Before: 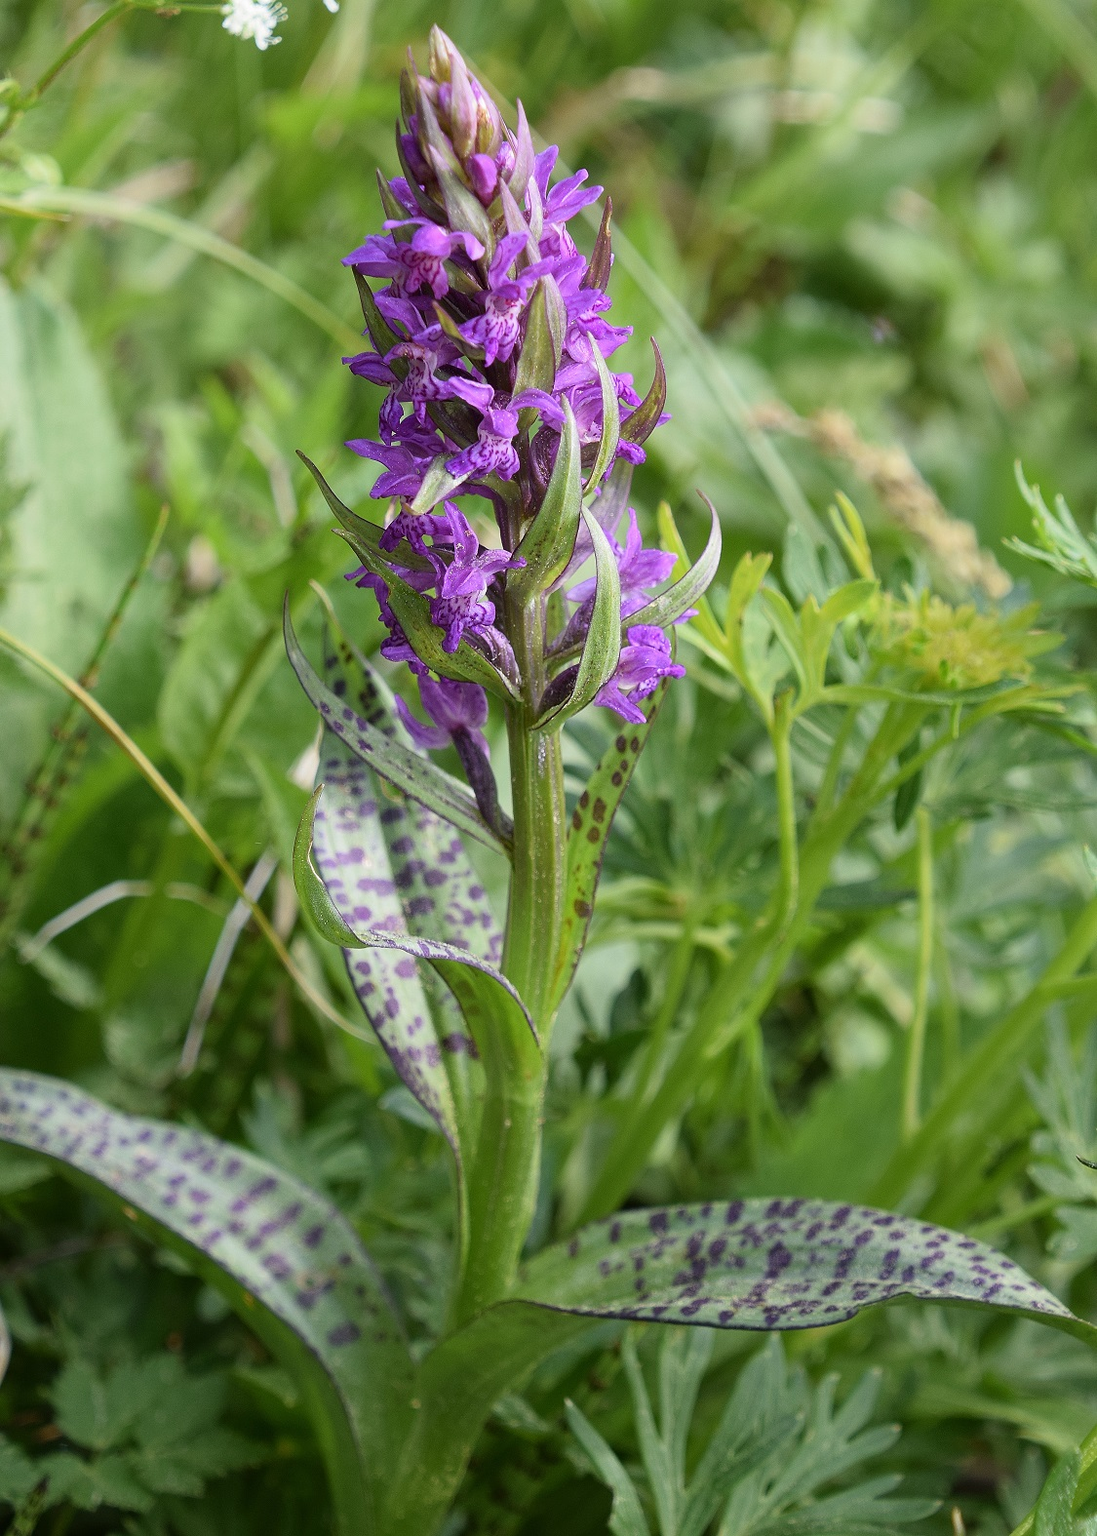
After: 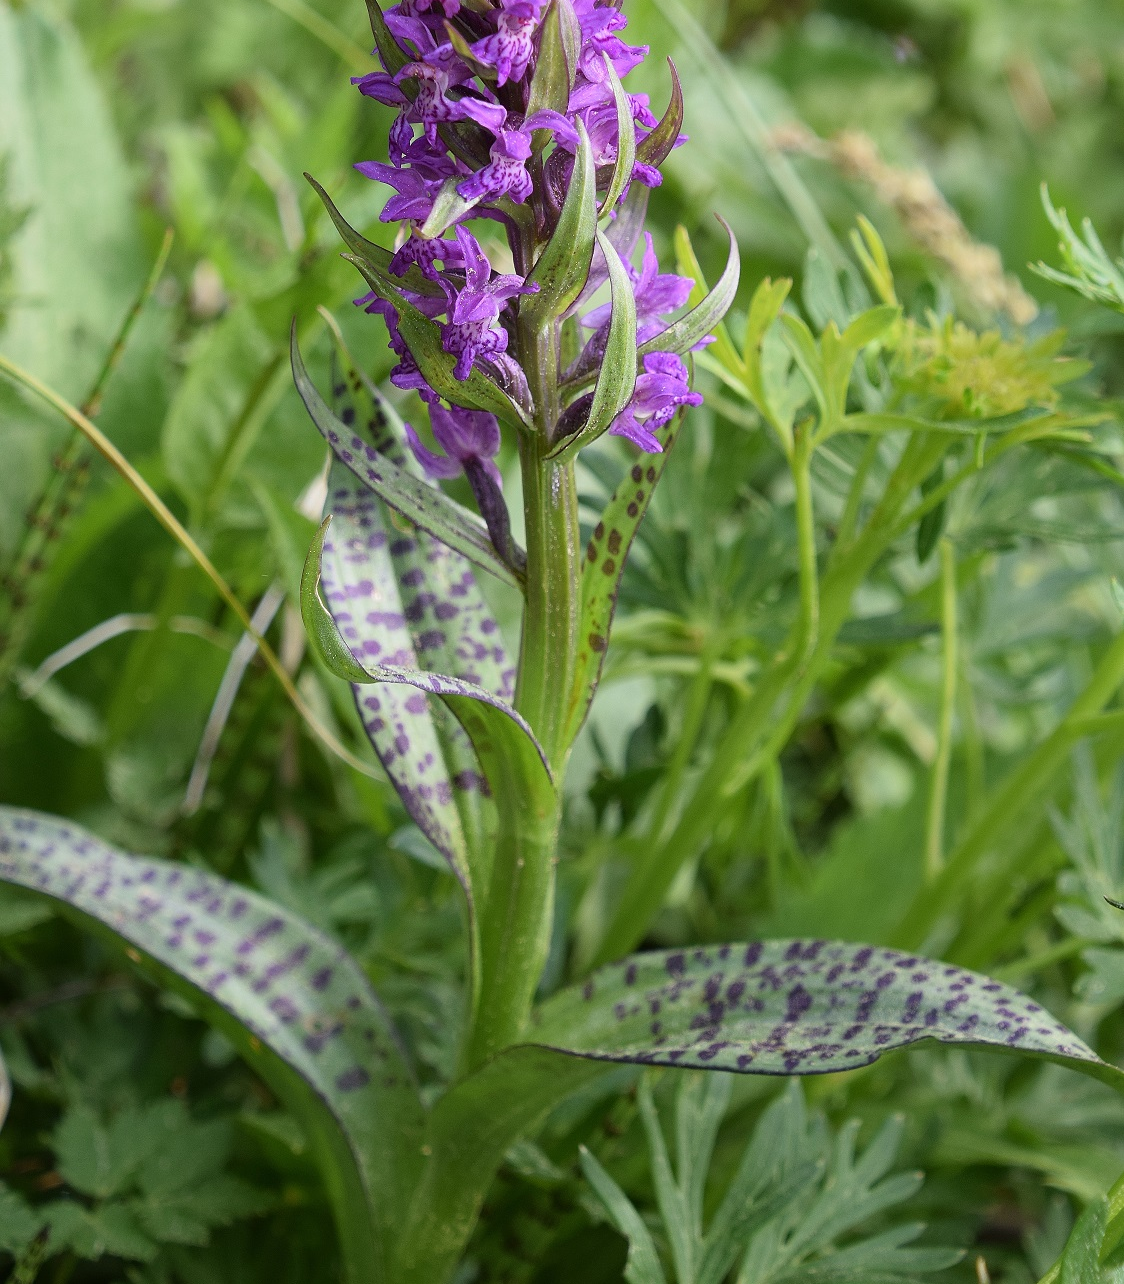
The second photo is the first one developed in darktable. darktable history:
crop and rotate: top 18.438%
